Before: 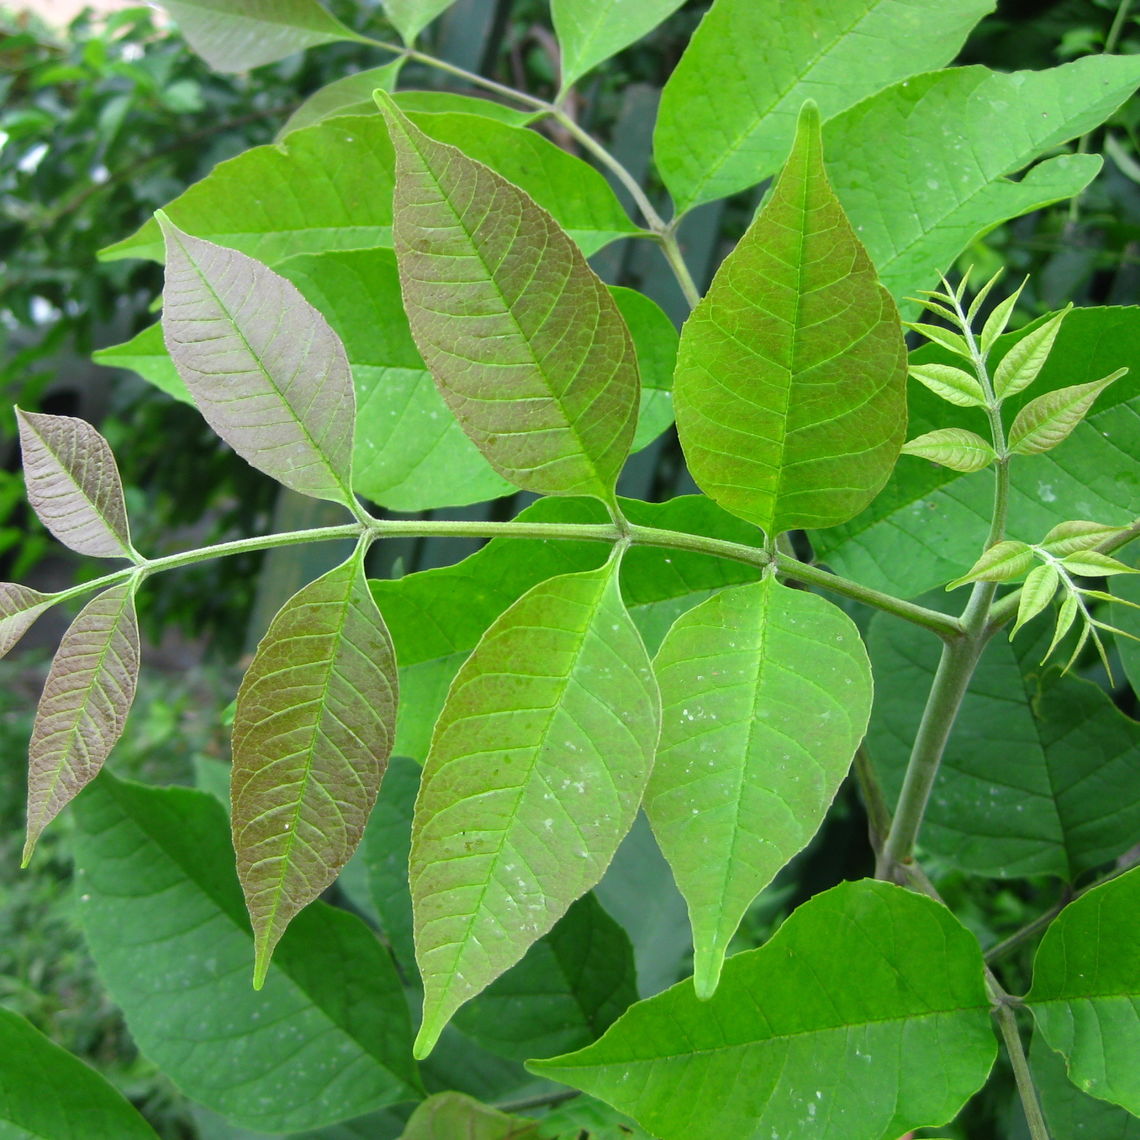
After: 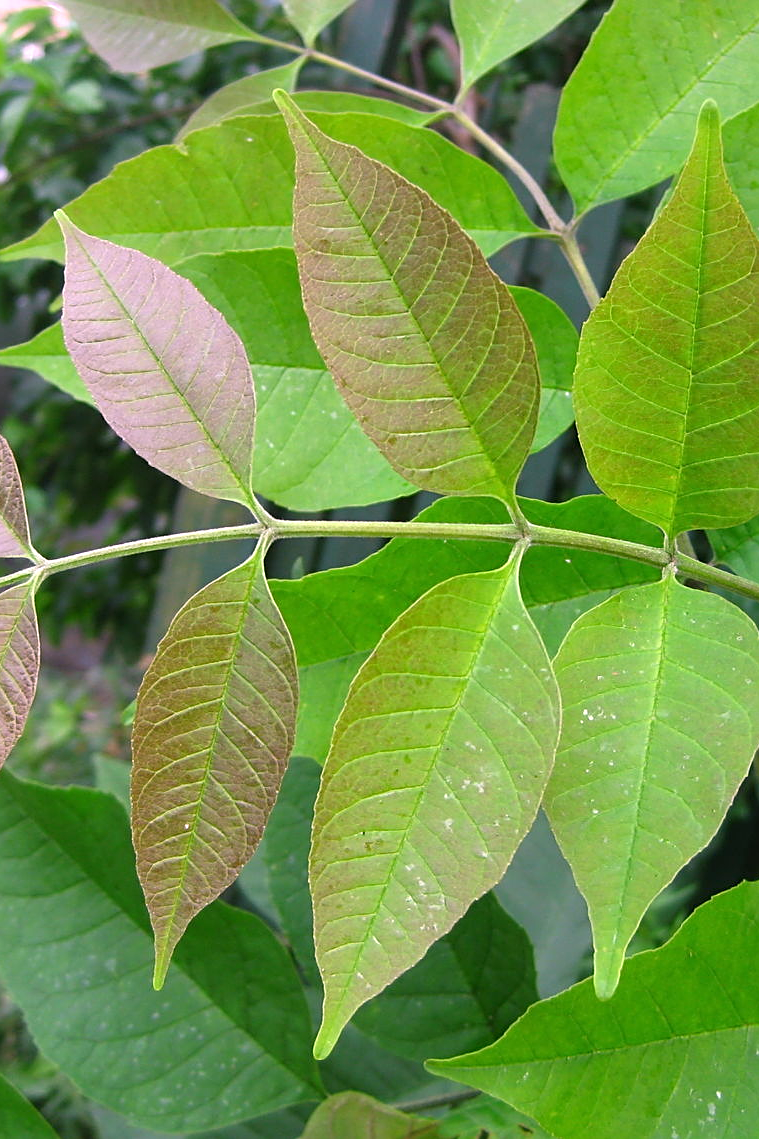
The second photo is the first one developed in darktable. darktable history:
crop and rotate: left 8.786%, right 24.548%
sharpen: on, module defaults
white balance: red 1.188, blue 1.11
